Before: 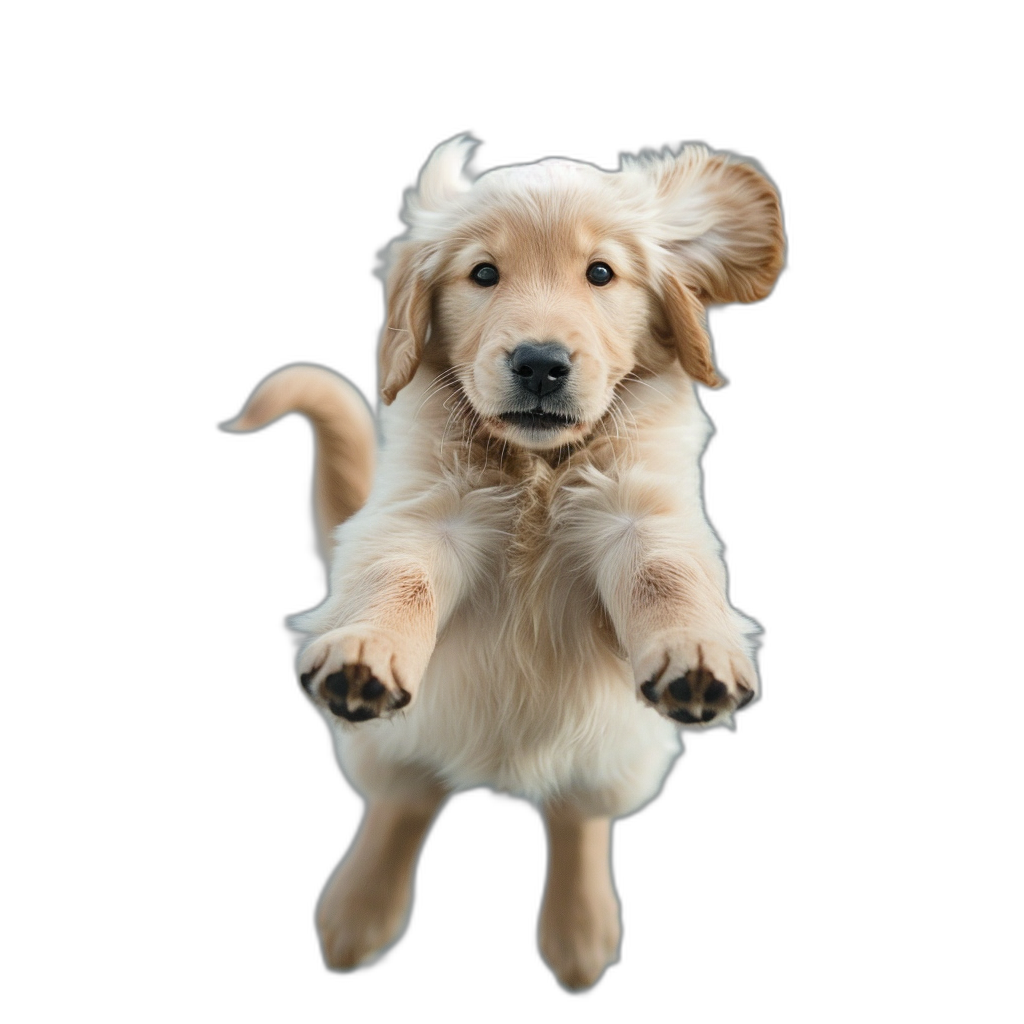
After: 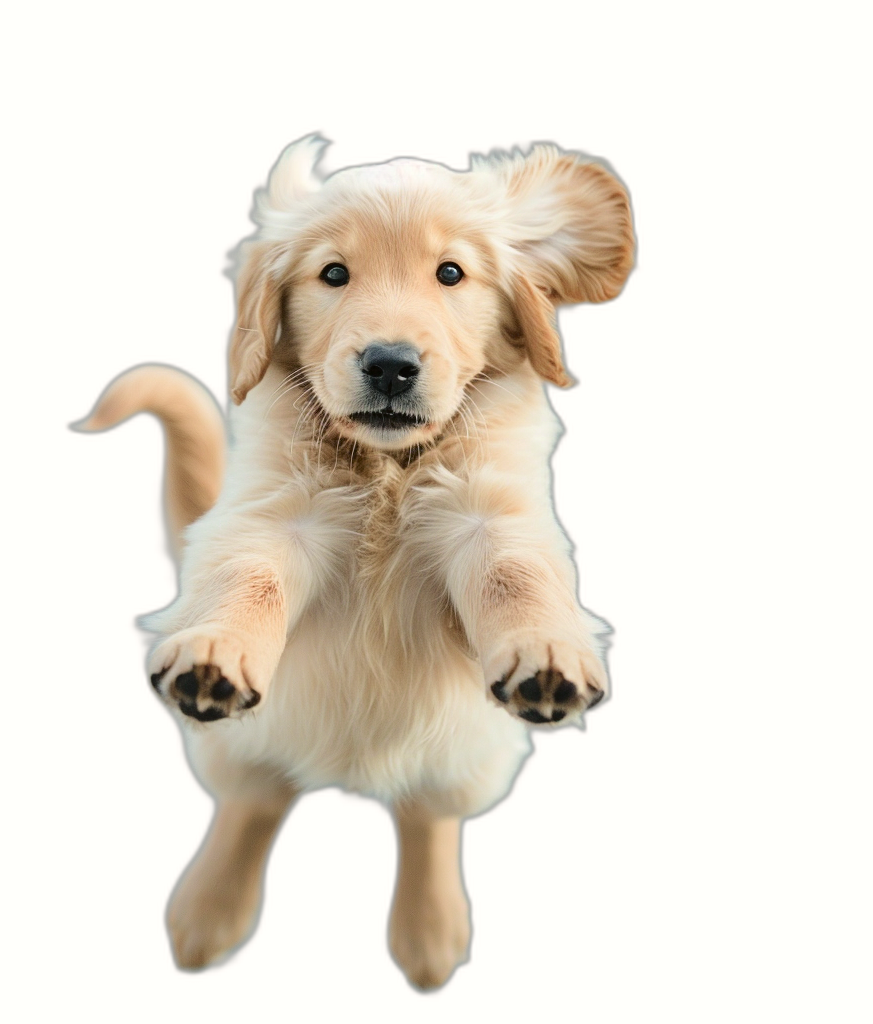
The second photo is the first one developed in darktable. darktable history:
crop and rotate: left 14.688%
tone curve: curves: ch0 [(0, 0.01) (0.052, 0.045) (0.136, 0.133) (0.275, 0.35) (0.43, 0.54) (0.676, 0.751) (0.89, 0.919) (1, 1)]; ch1 [(0, 0) (0.094, 0.081) (0.285, 0.299) (0.385, 0.403) (0.447, 0.429) (0.495, 0.496) (0.544, 0.552) (0.589, 0.612) (0.722, 0.728) (1, 1)]; ch2 [(0, 0) (0.257, 0.217) (0.43, 0.421) (0.498, 0.507) (0.531, 0.544) (0.56, 0.579) (0.625, 0.642) (1, 1)], color space Lab, independent channels, preserve colors none
